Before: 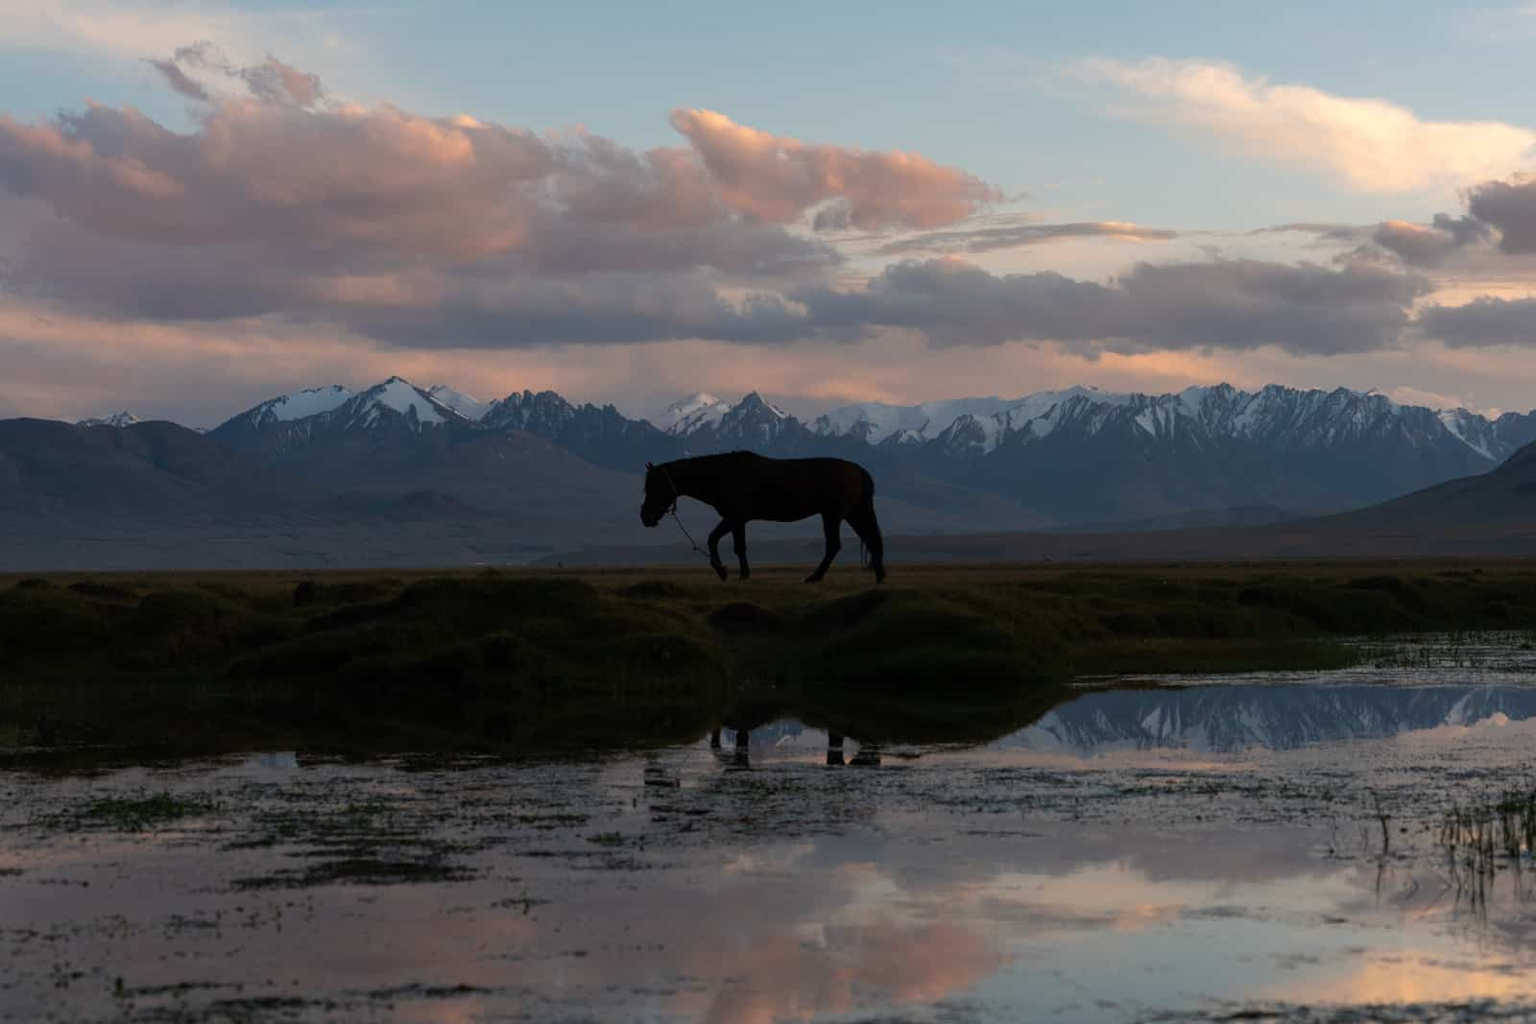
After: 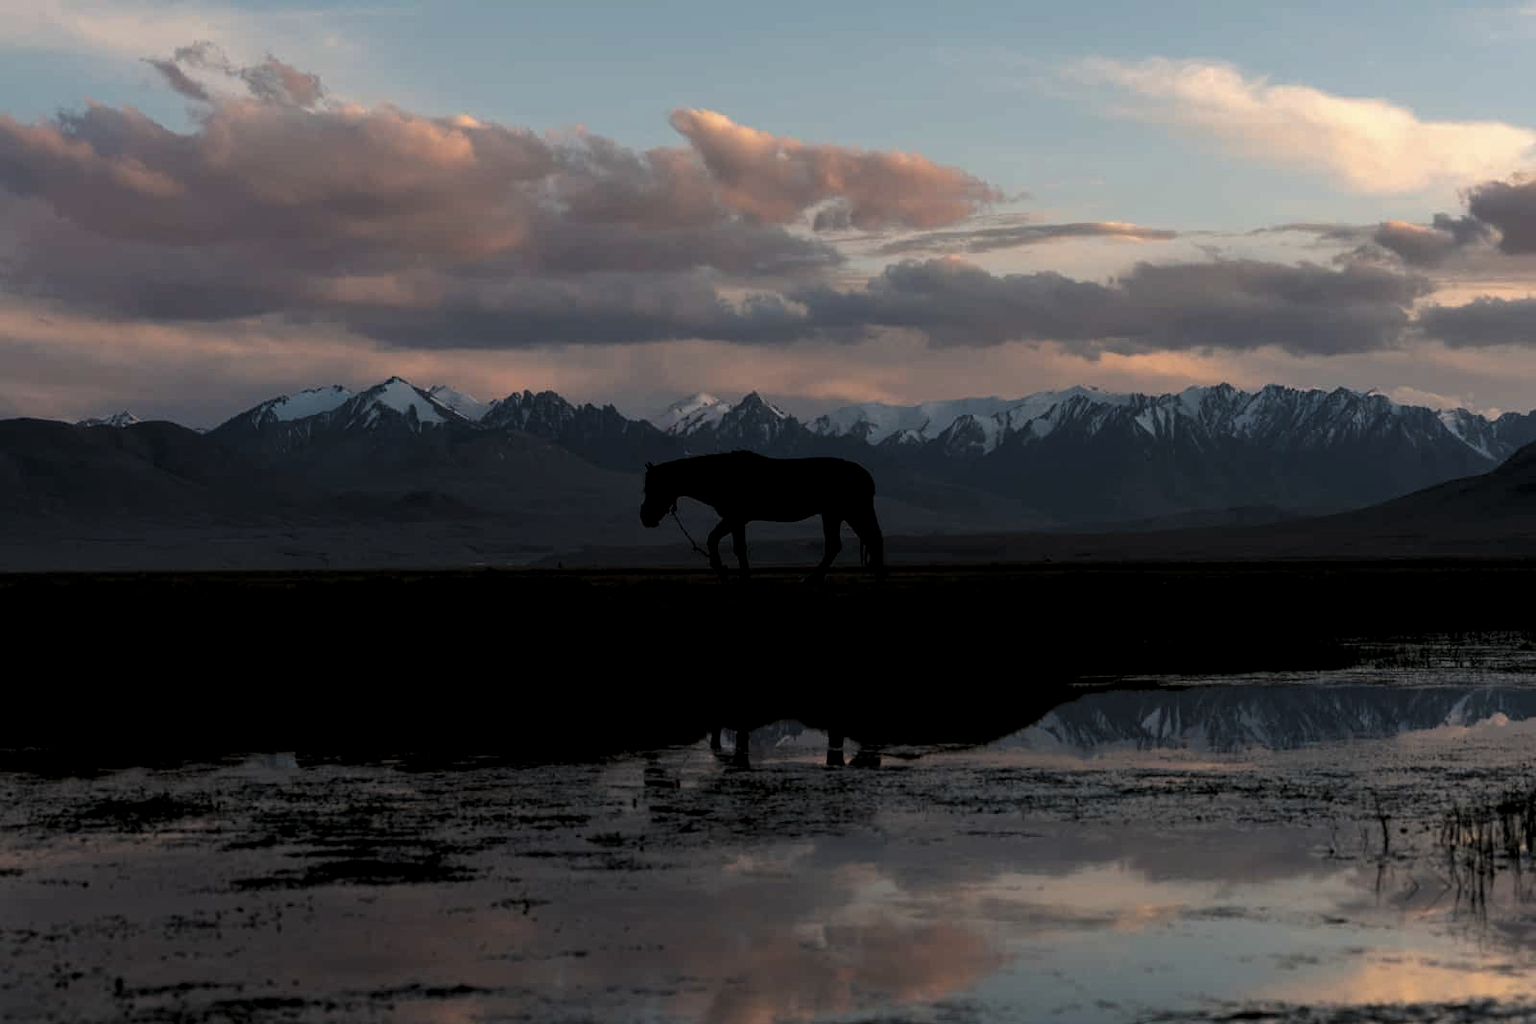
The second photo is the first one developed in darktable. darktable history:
levels: levels [0.116, 0.574, 1]
